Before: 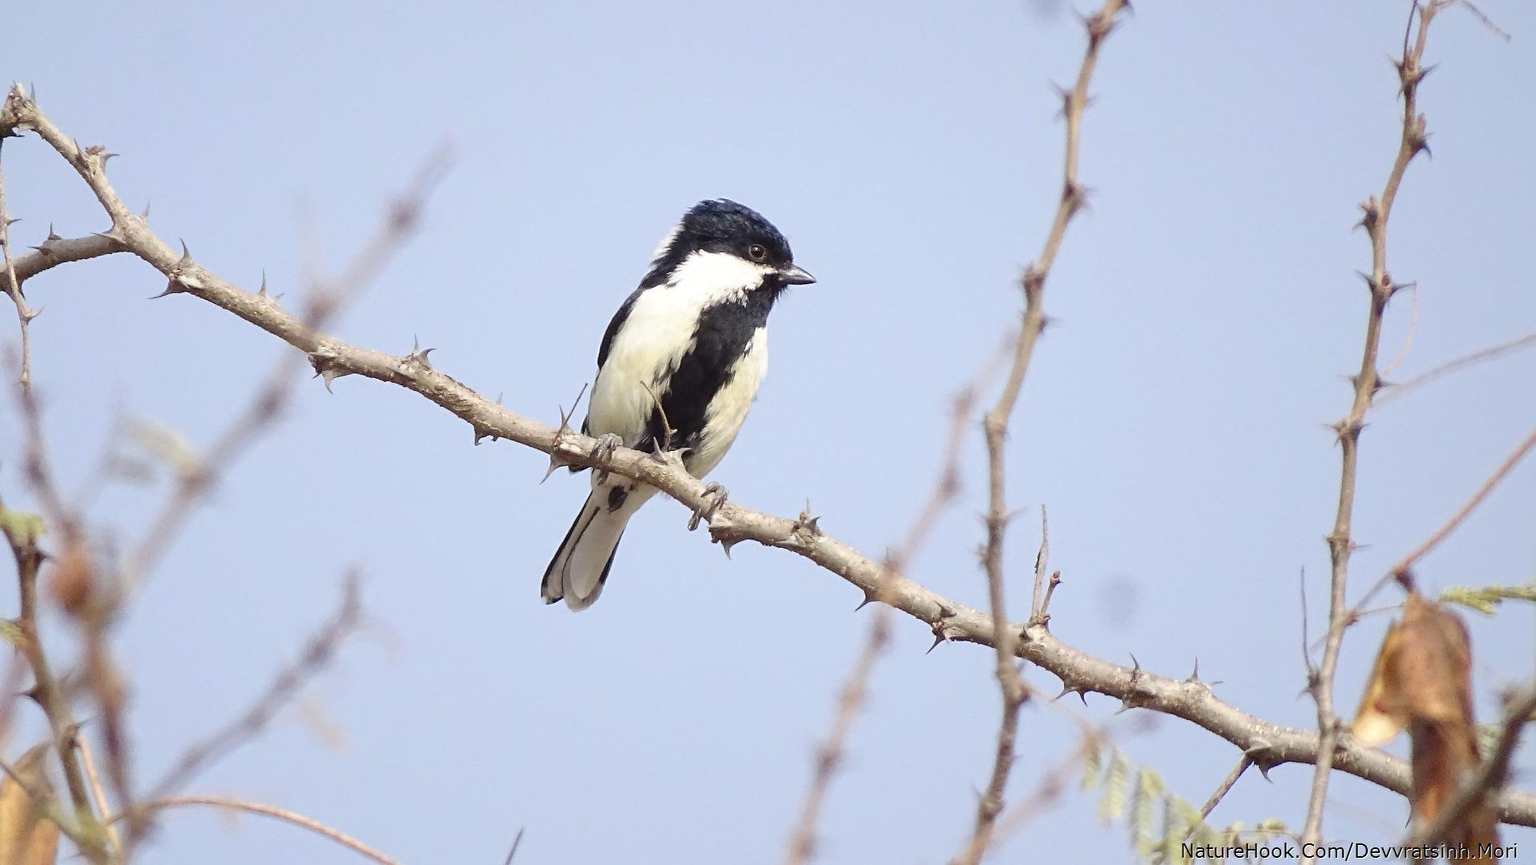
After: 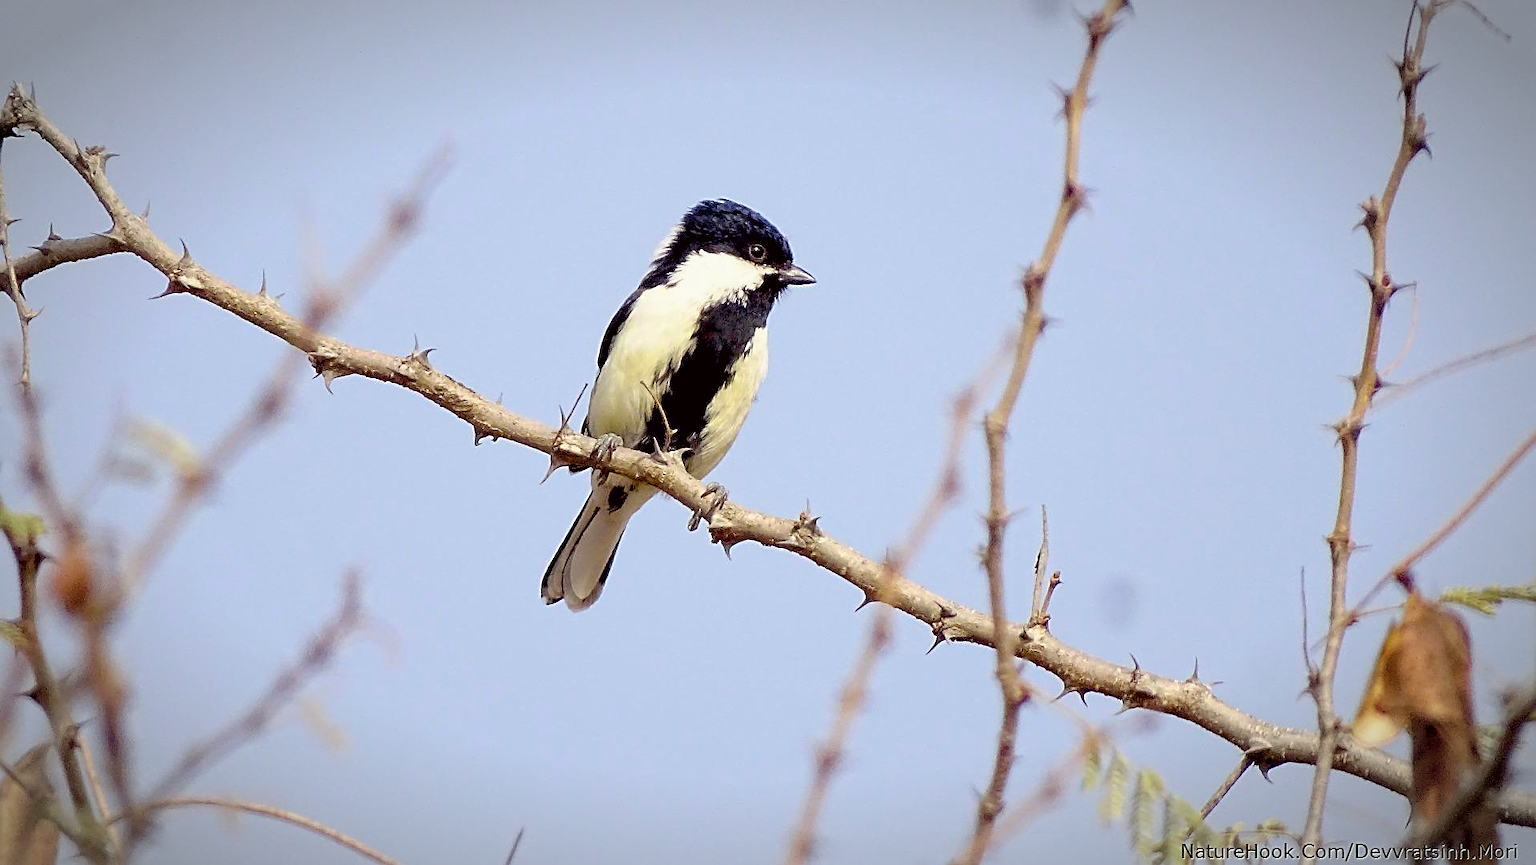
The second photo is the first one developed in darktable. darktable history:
color correction: highlights a* -0.95, highlights b* 4.5, shadows a* 3.55
sharpen: on, module defaults
exposure: black level correction 0.029, exposure -0.073 EV, compensate highlight preservation false
vignetting: automatic ratio true
color balance rgb: perceptual saturation grading › global saturation 40%, global vibrance 15%
